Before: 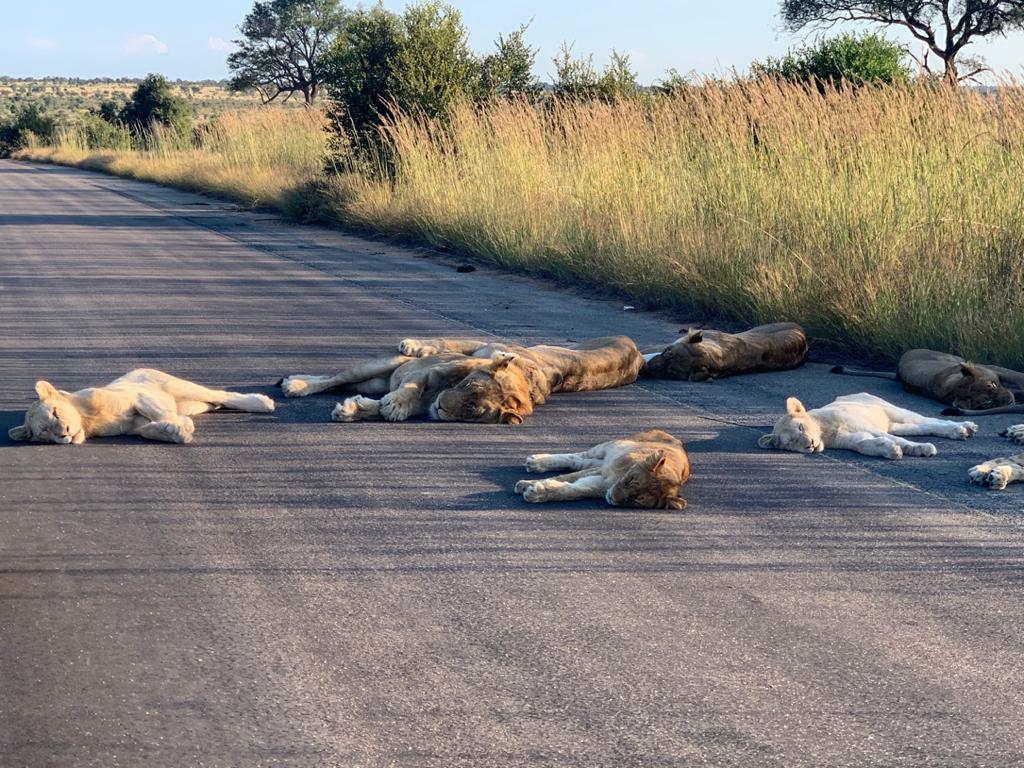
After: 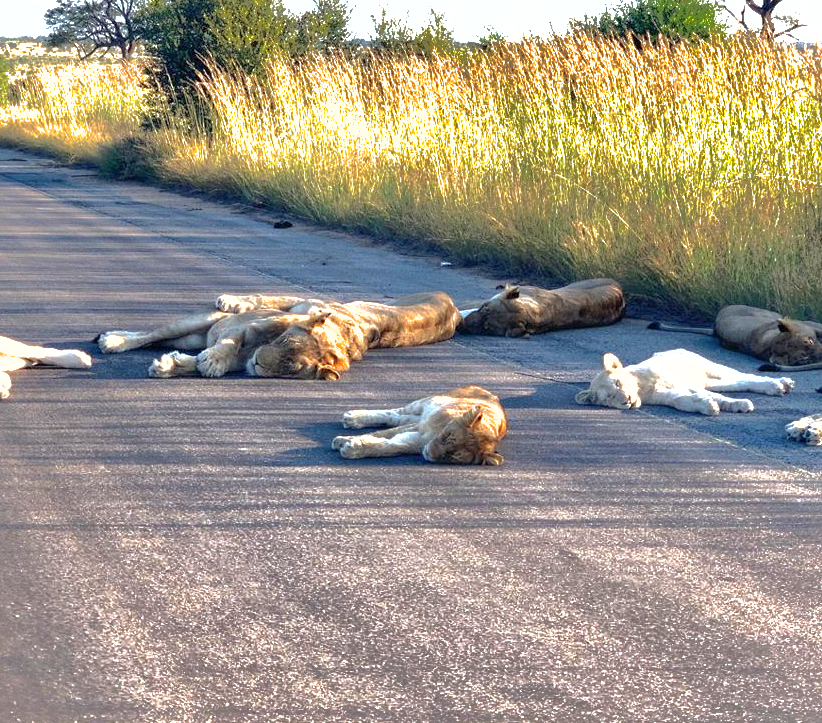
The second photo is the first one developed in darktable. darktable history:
shadows and highlights: shadows 38.43, highlights -74.54
crop and rotate: left 17.959%, top 5.771%, right 1.742%
grain: coarseness 0.09 ISO, strength 10%
exposure: exposure 1.16 EV, compensate exposure bias true, compensate highlight preservation false
